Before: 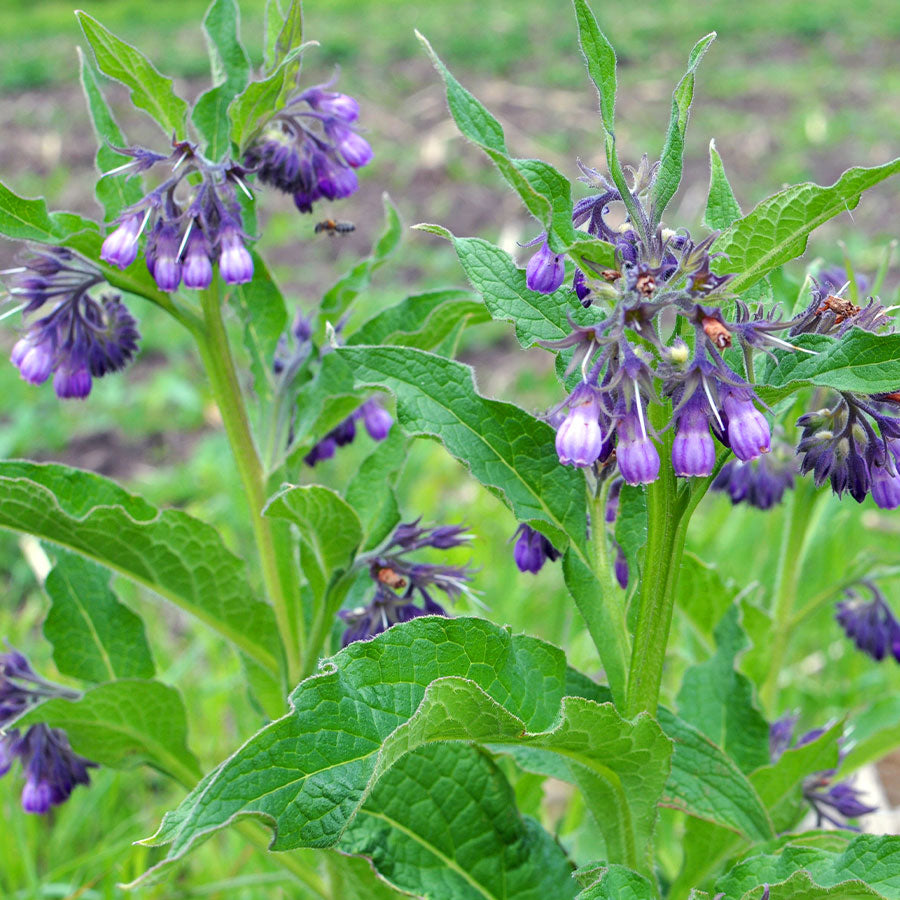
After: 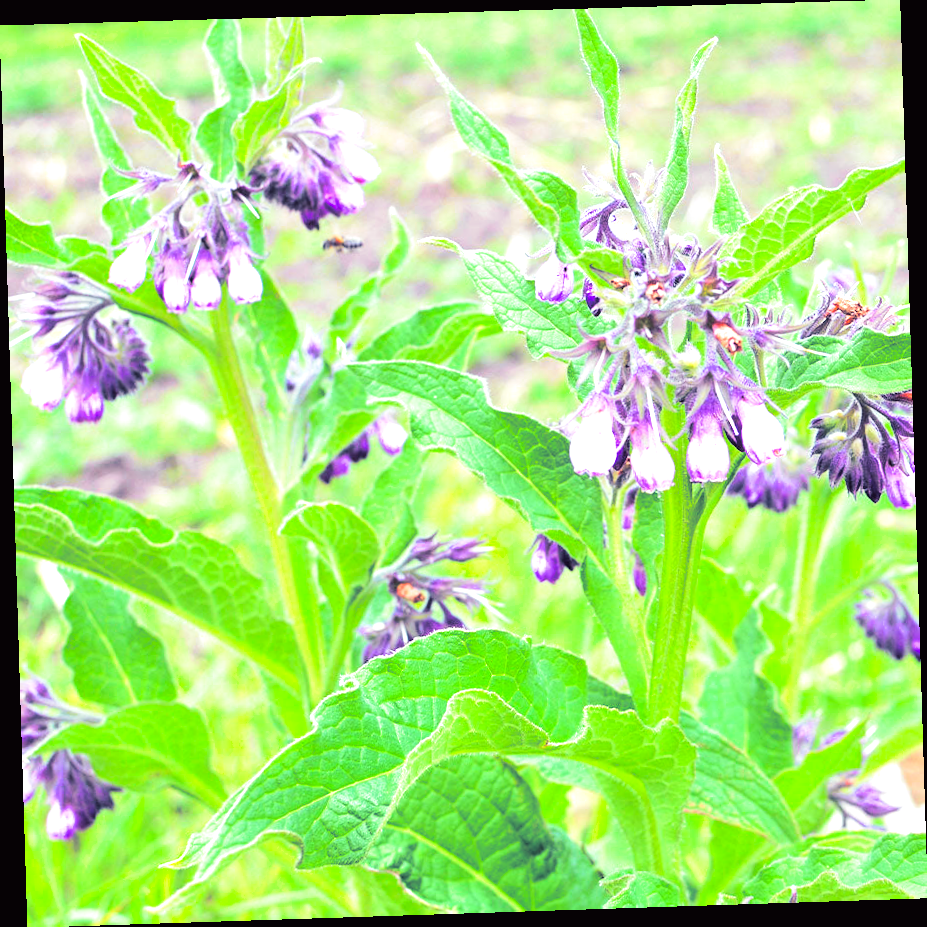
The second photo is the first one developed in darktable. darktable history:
split-toning: shadows › hue 230.4°
rotate and perspective: rotation -1.77°, lens shift (horizontal) 0.004, automatic cropping off
exposure: black level correction 0, exposure 1.625 EV, compensate exposure bias true, compensate highlight preservation false
color balance: mode lift, gamma, gain (sRGB), lift [1, 1.049, 1, 1]
tone curve: curves: ch0 [(0, 0) (0.091, 0.066) (0.184, 0.16) (0.491, 0.519) (0.748, 0.765) (1, 0.919)]; ch1 [(0, 0) (0.179, 0.173) (0.322, 0.32) (0.424, 0.424) (0.502, 0.504) (0.56, 0.575) (0.631, 0.675) (0.777, 0.806) (1, 1)]; ch2 [(0, 0) (0.434, 0.447) (0.497, 0.498) (0.539, 0.566) (0.676, 0.691) (1, 1)], color space Lab, independent channels, preserve colors none
